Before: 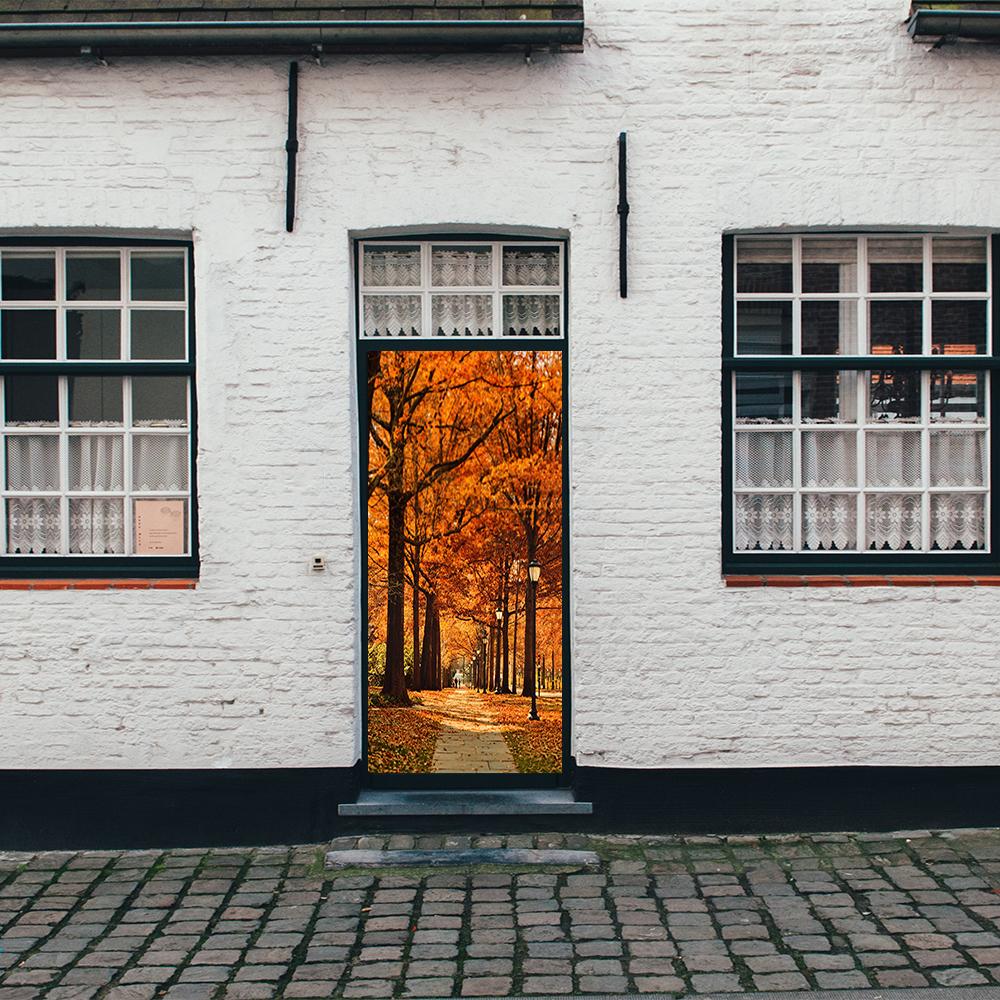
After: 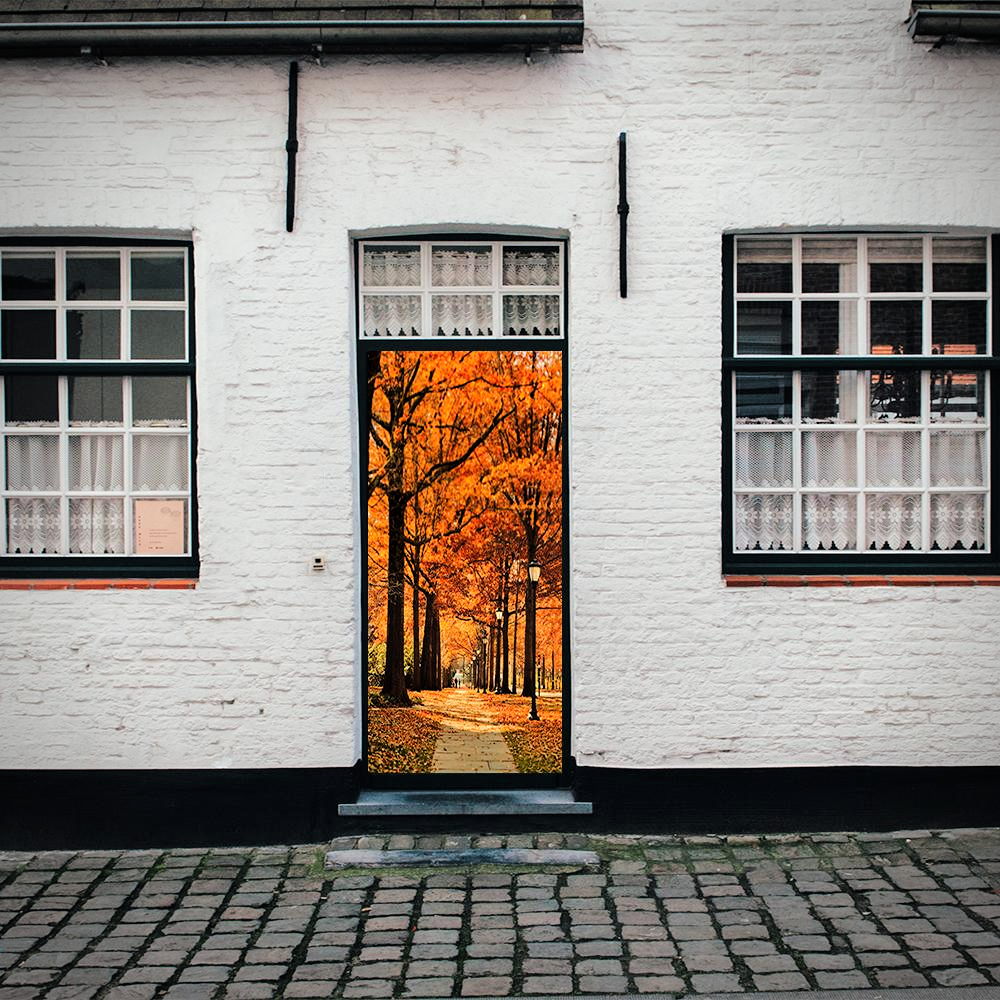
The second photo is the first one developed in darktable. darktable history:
tone curve: curves: ch0 [(0, 0) (0.004, 0) (0.133, 0.076) (0.325, 0.362) (0.879, 0.885) (1, 1)], color space Lab, linked channels, preserve colors none
exposure: exposure 0.081 EV, compensate highlight preservation false
vignetting: automatic ratio true
